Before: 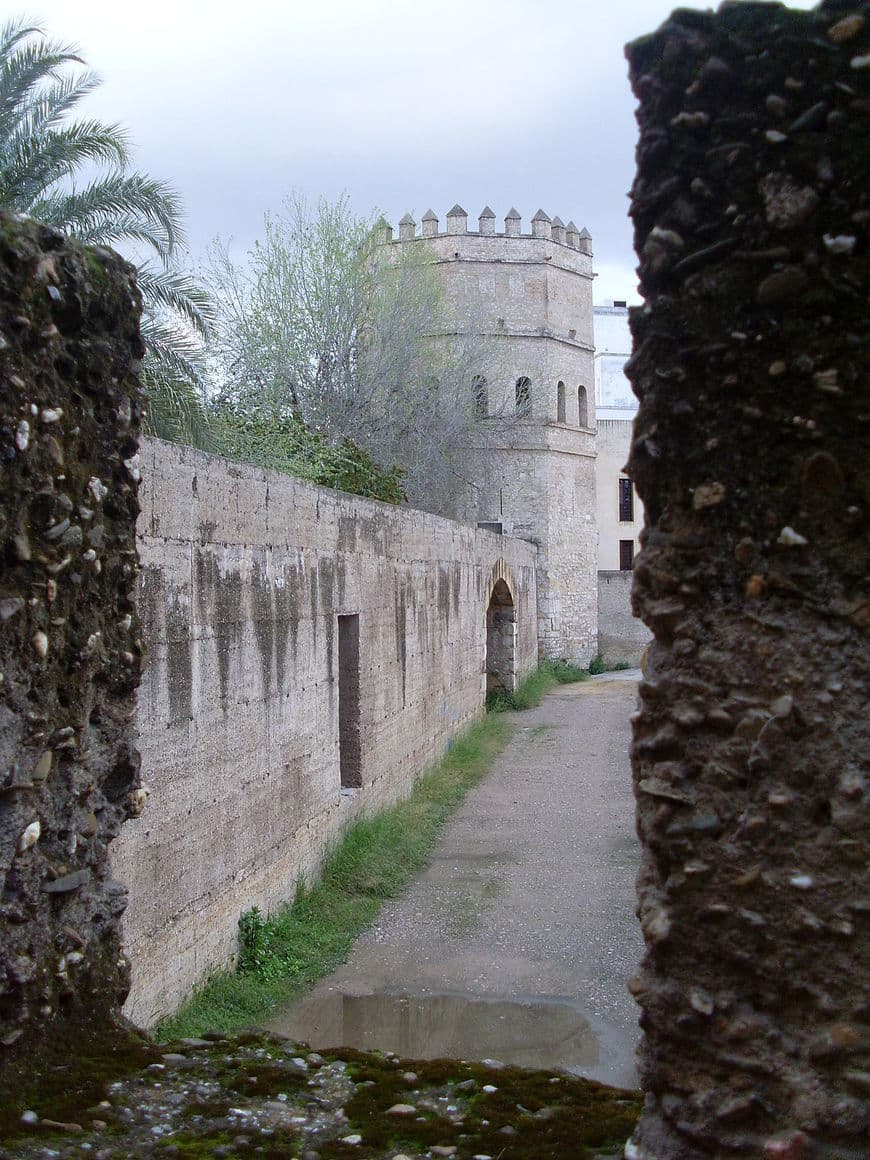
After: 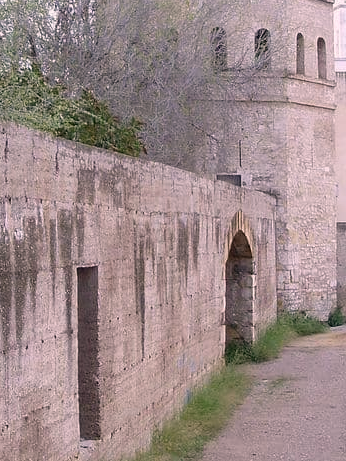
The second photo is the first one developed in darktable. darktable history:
color correction: highlights a* 12.18, highlights b* 5.43
crop: left 30.085%, top 30.048%, right 30.042%, bottom 30.134%
